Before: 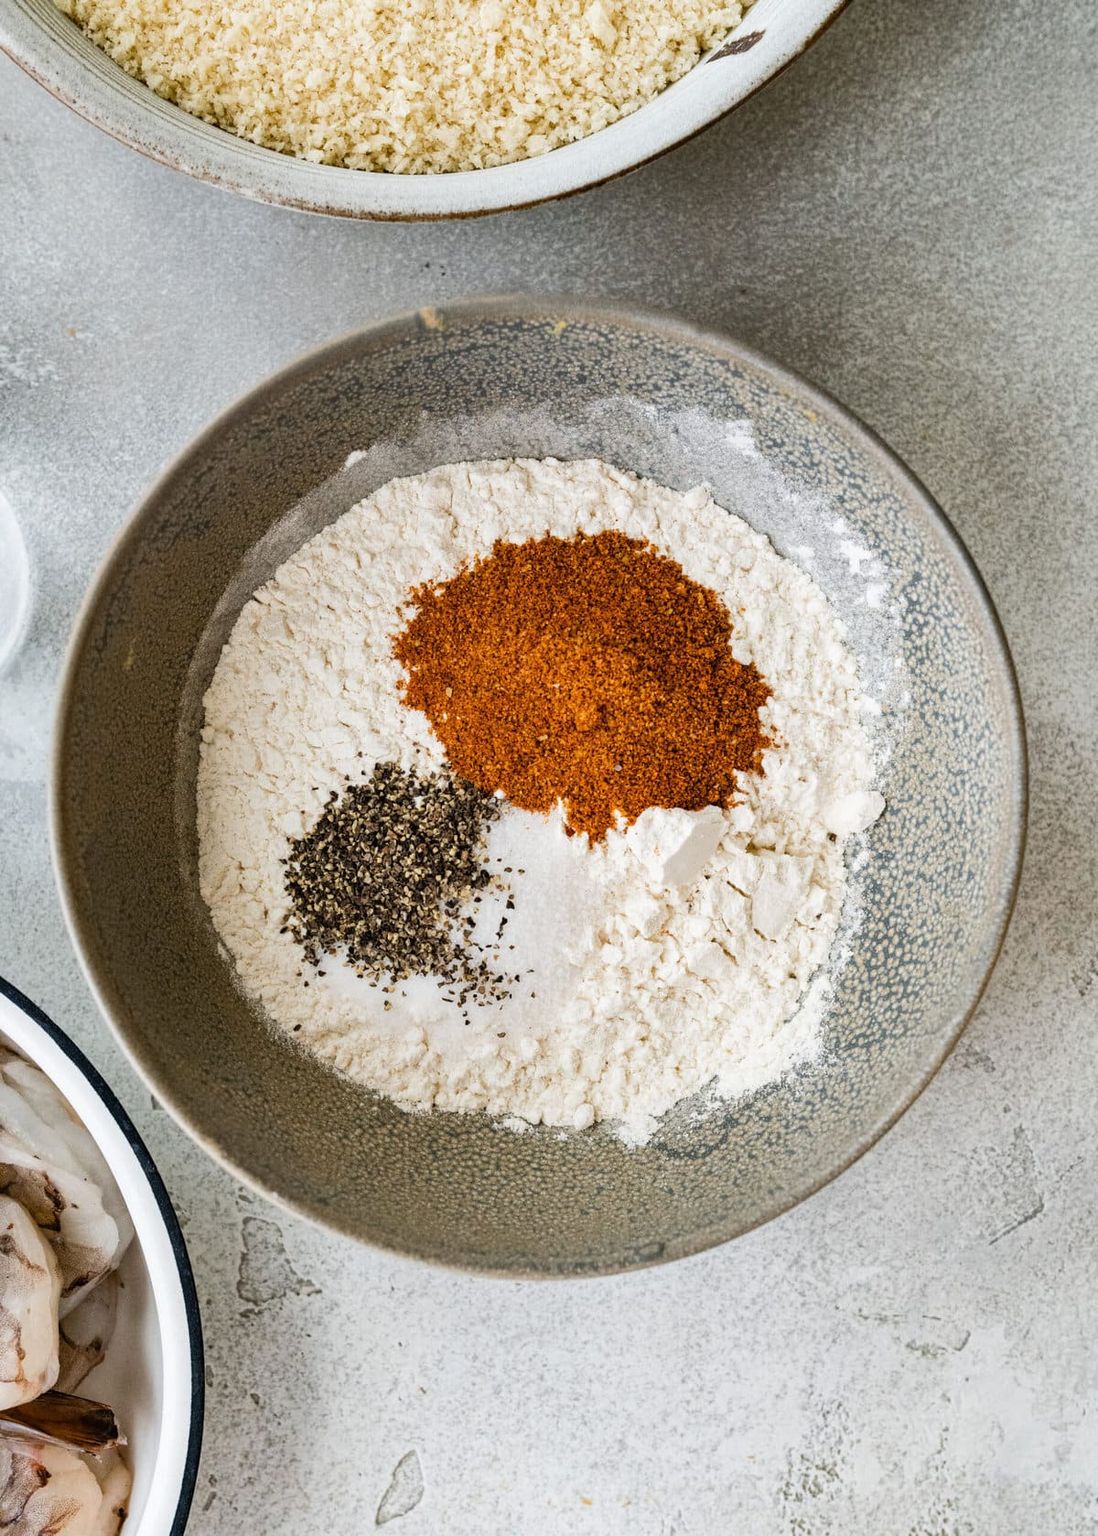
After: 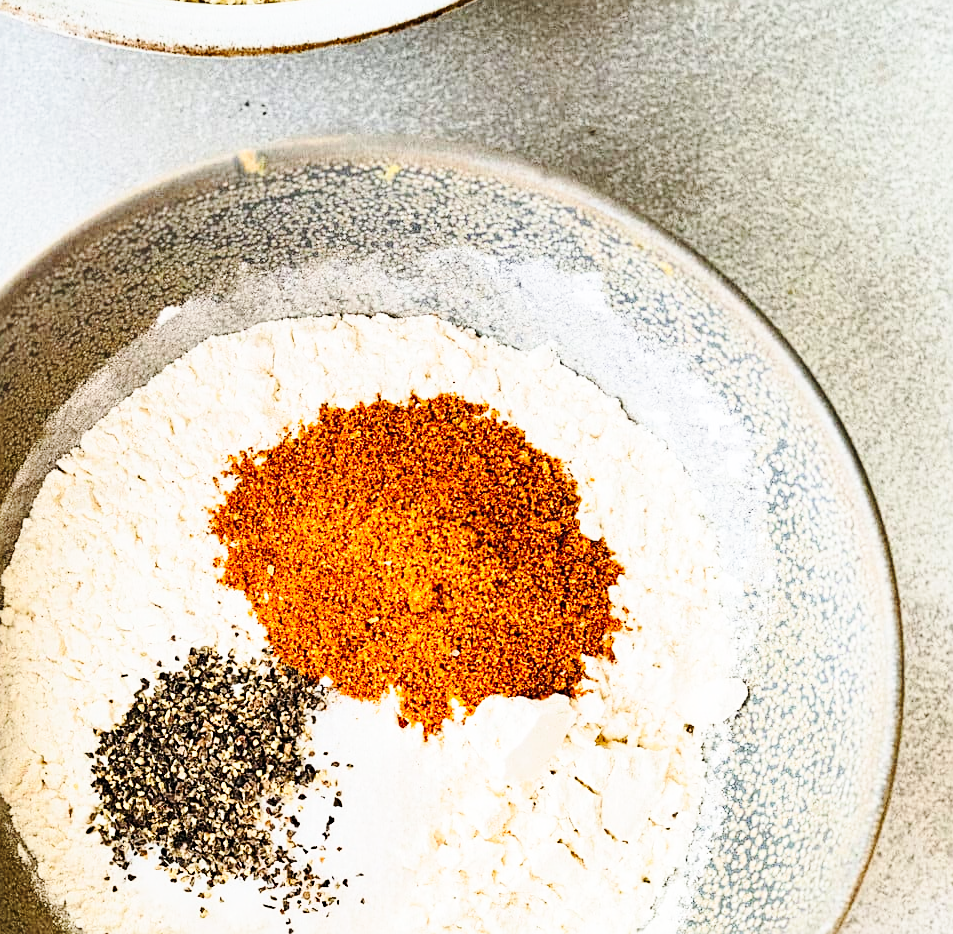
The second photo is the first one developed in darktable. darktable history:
base curve: curves: ch0 [(0, 0) (0.028, 0.03) (0.121, 0.232) (0.46, 0.748) (0.859, 0.968) (1, 1)], preserve colors none
contrast brightness saturation: contrast 0.2, brightness 0.16, saturation 0.22
crop: left 18.38%, top 11.092%, right 2.134%, bottom 33.217%
sharpen: on, module defaults
